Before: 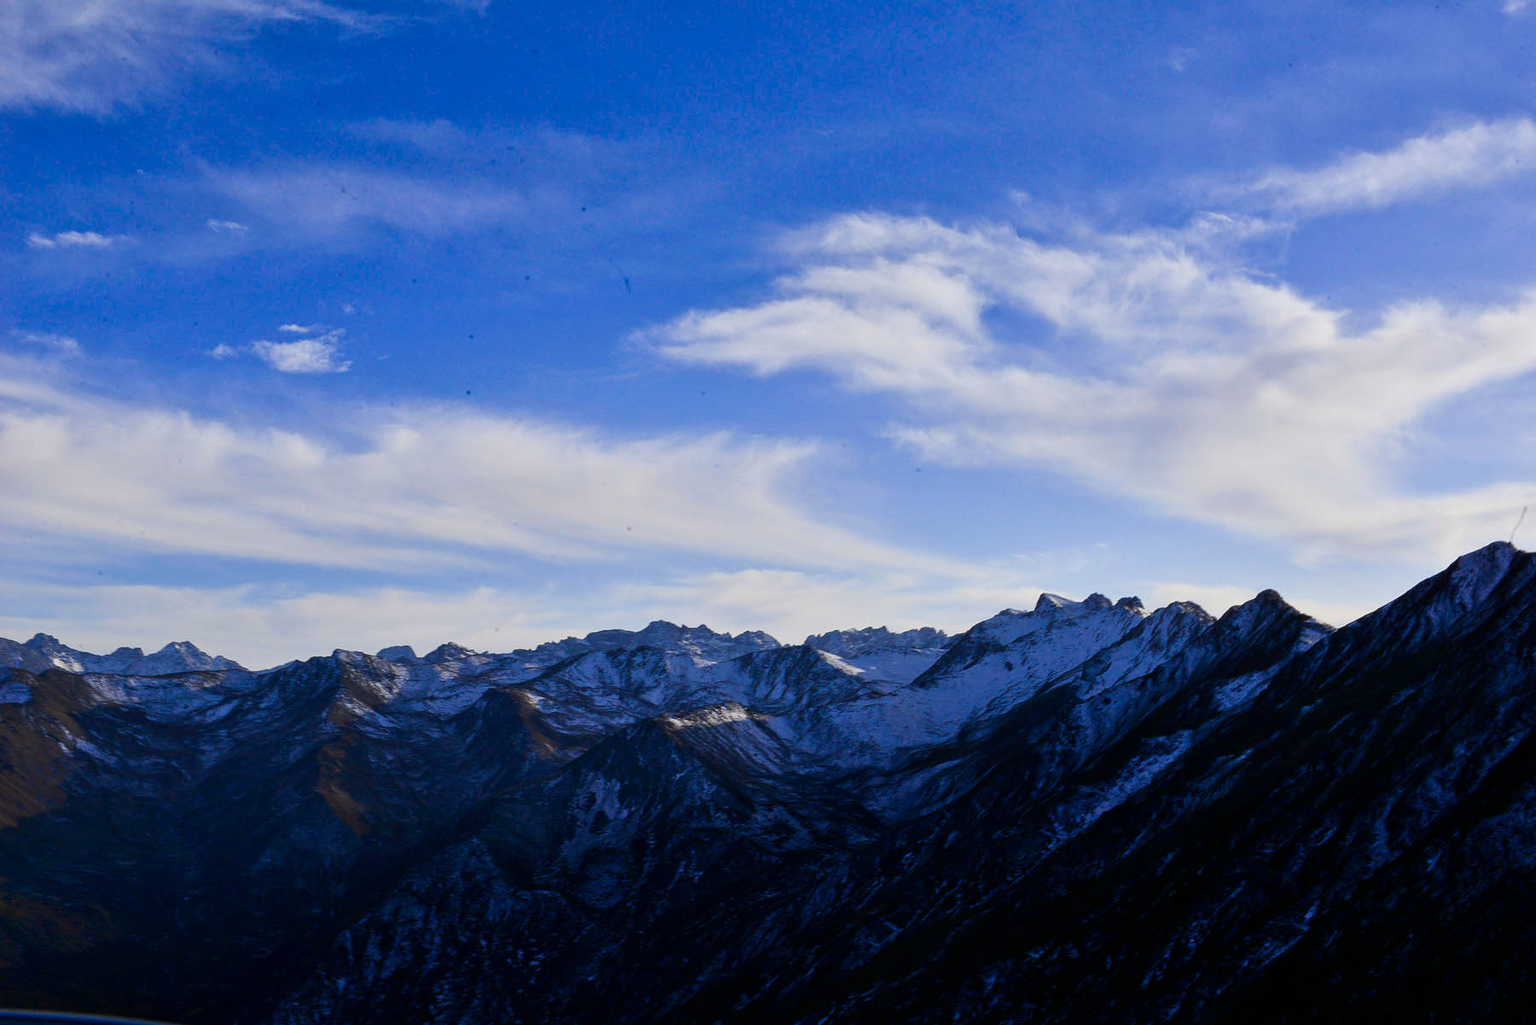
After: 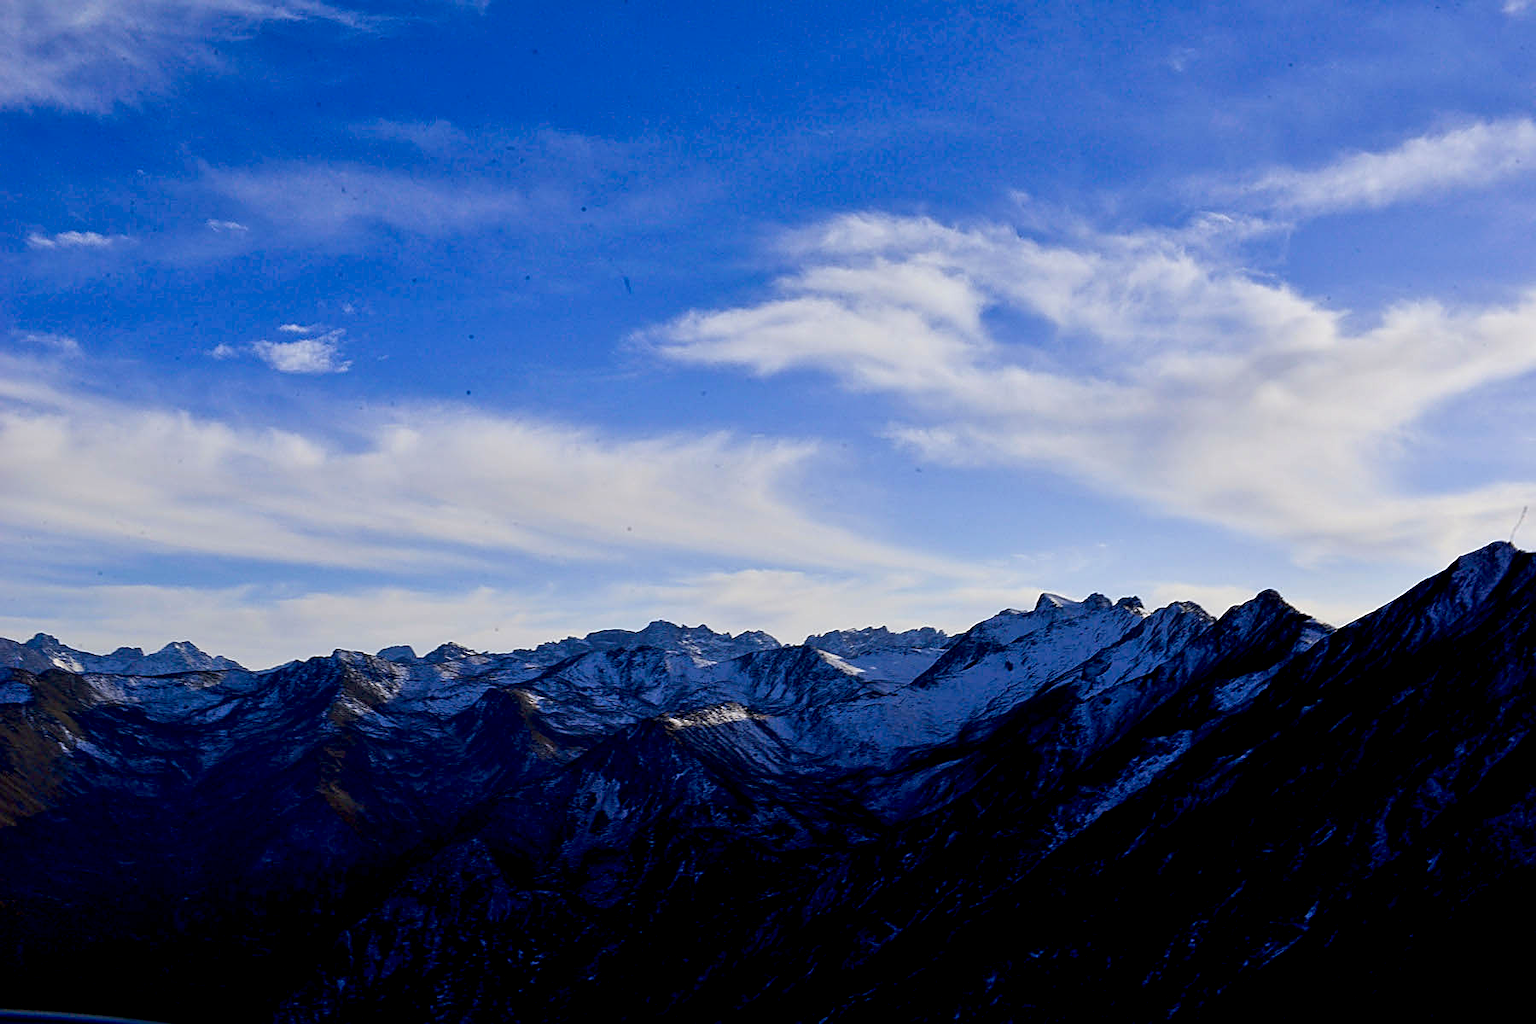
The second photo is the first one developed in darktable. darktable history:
sharpen: on, module defaults
exposure: black level correction 0.011, compensate highlight preservation false
